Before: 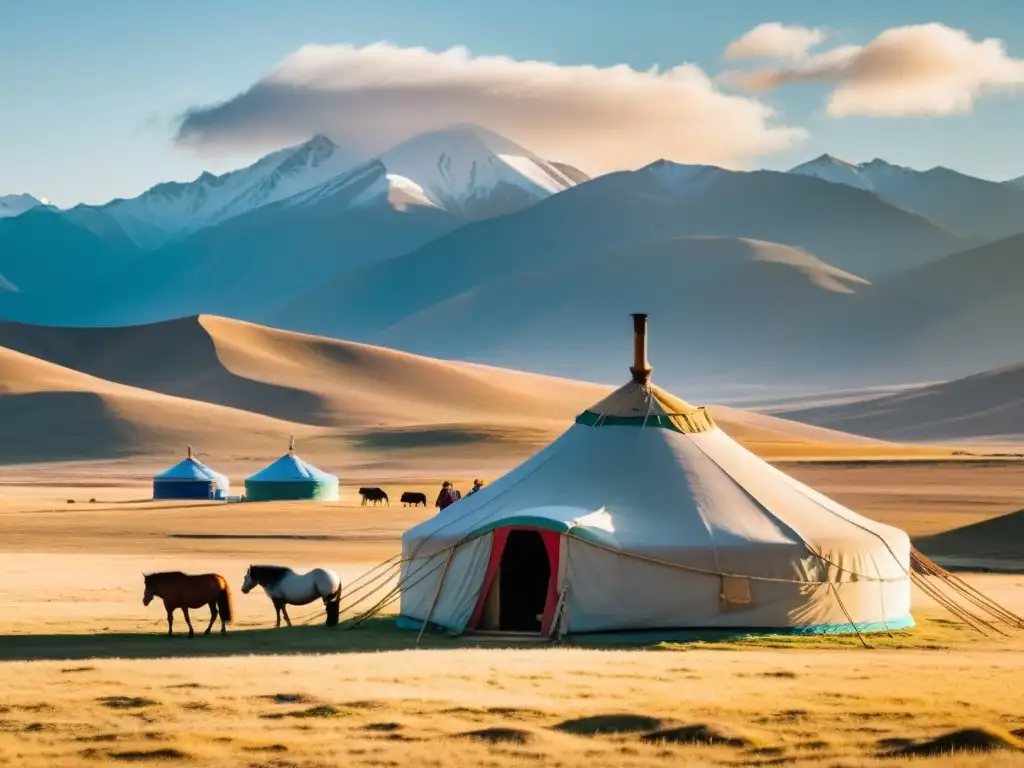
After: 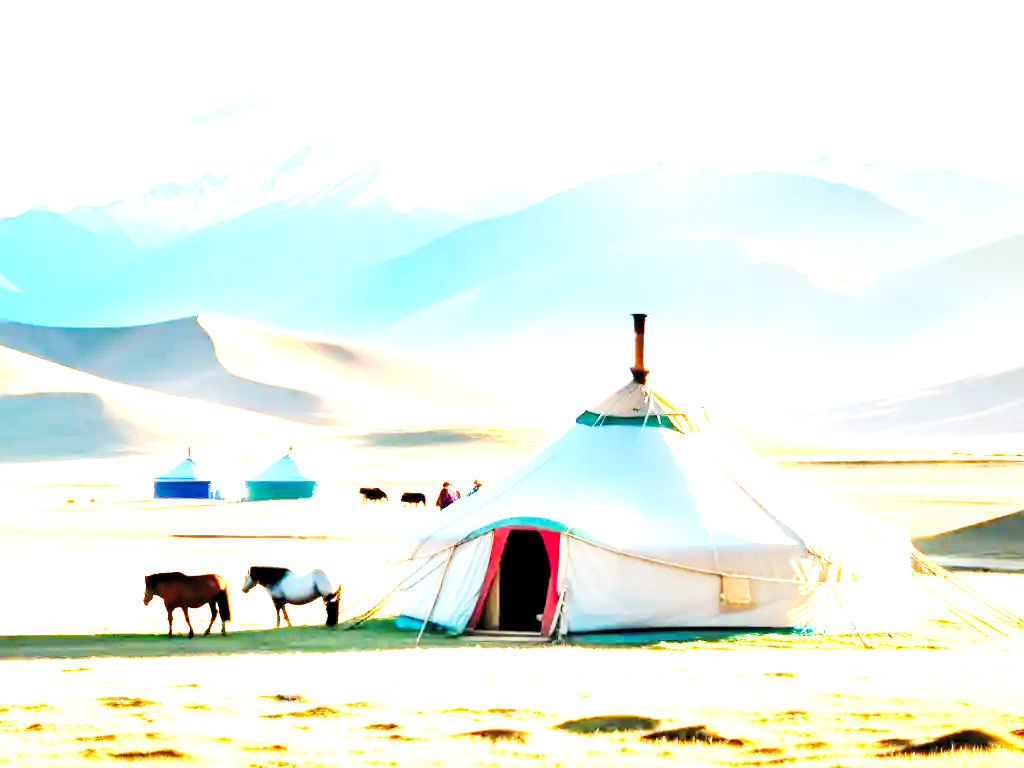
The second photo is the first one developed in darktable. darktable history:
levels: levels [0.073, 0.497, 0.972]
base curve: curves: ch0 [(0, 0) (0.007, 0.004) (0.027, 0.03) (0.046, 0.07) (0.207, 0.54) (0.442, 0.872) (0.673, 0.972) (1, 1)], preserve colors none
exposure: black level correction 0.001, exposure 1.735 EV, compensate exposure bias true, compensate highlight preservation false
